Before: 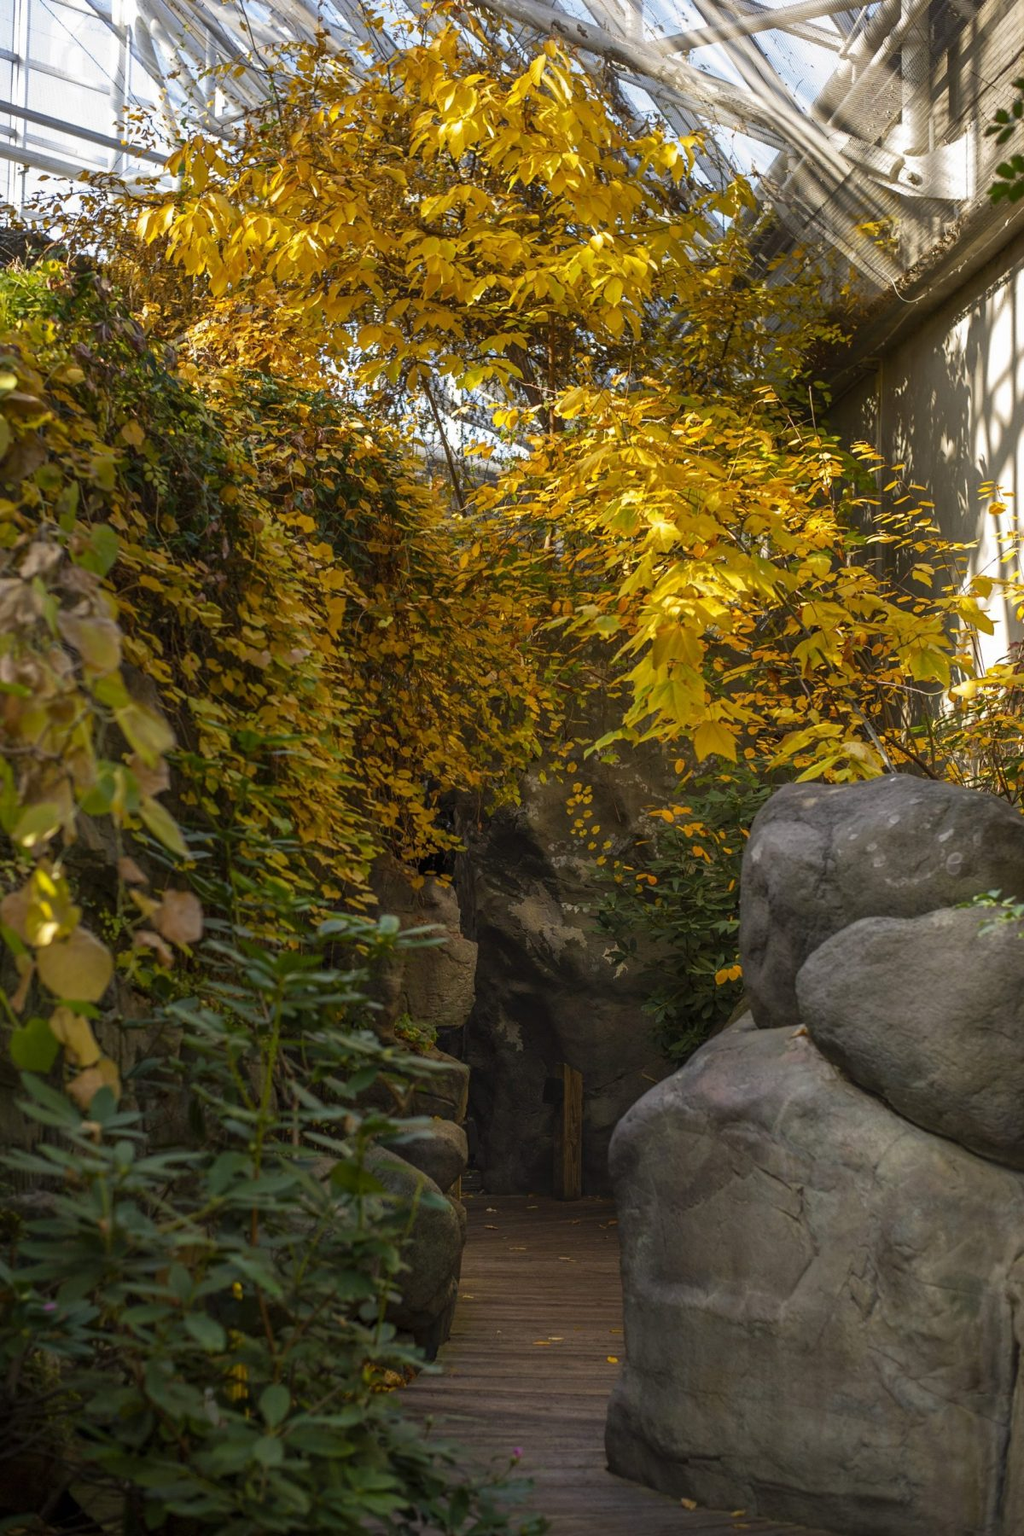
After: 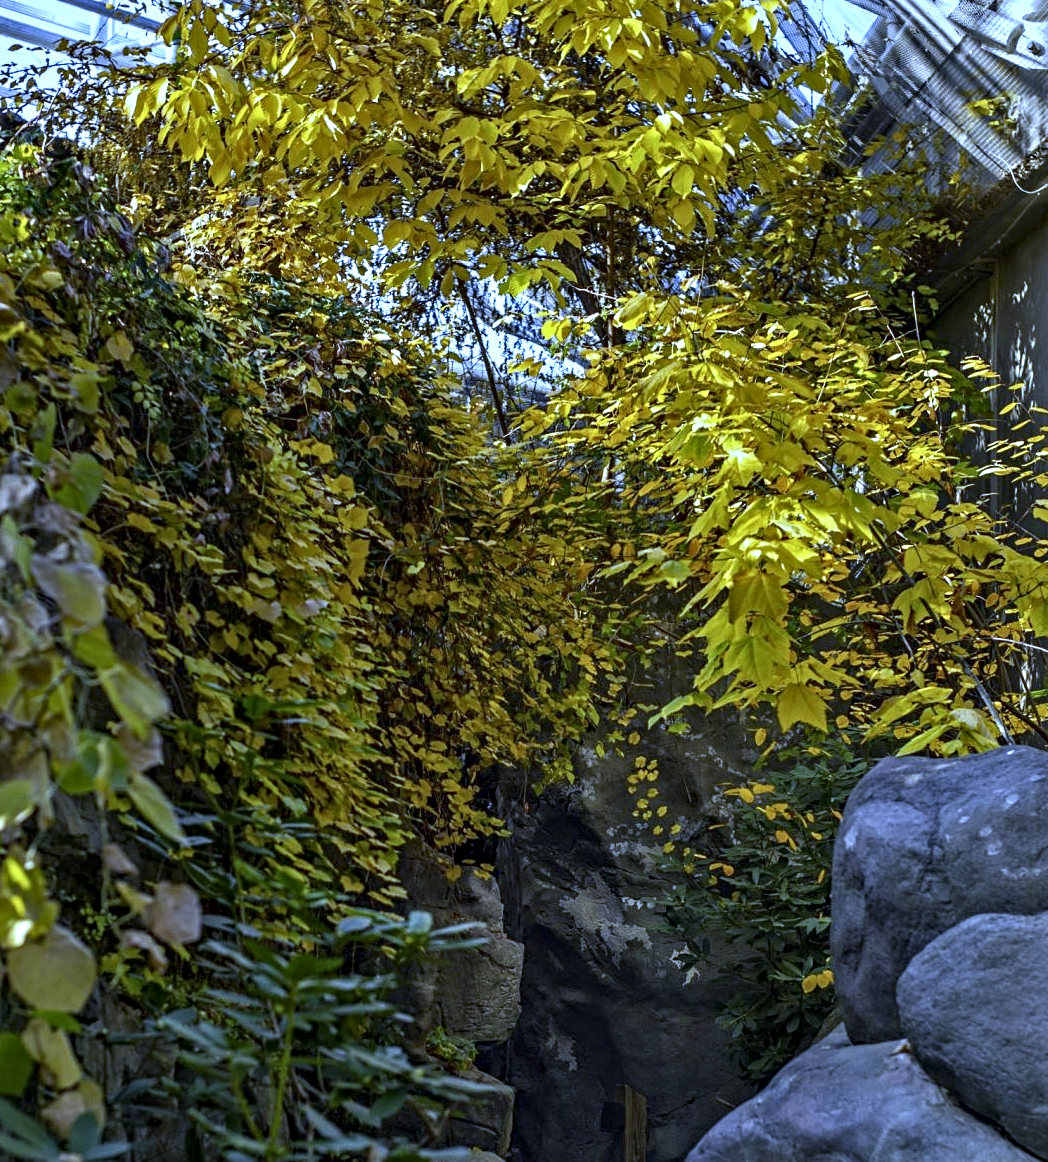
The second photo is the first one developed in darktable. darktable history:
crop: left 3.015%, top 8.969%, right 9.647%, bottom 26.457%
white balance: red 0.766, blue 1.537
contrast brightness saturation: contrast 0.05
contrast equalizer: octaves 7, y [[0.5, 0.542, 0.583, 0.625, 0.667, 0.708], [0.5 ×6], [0.5 ×6], [0 ×6], [0 ×6]]
